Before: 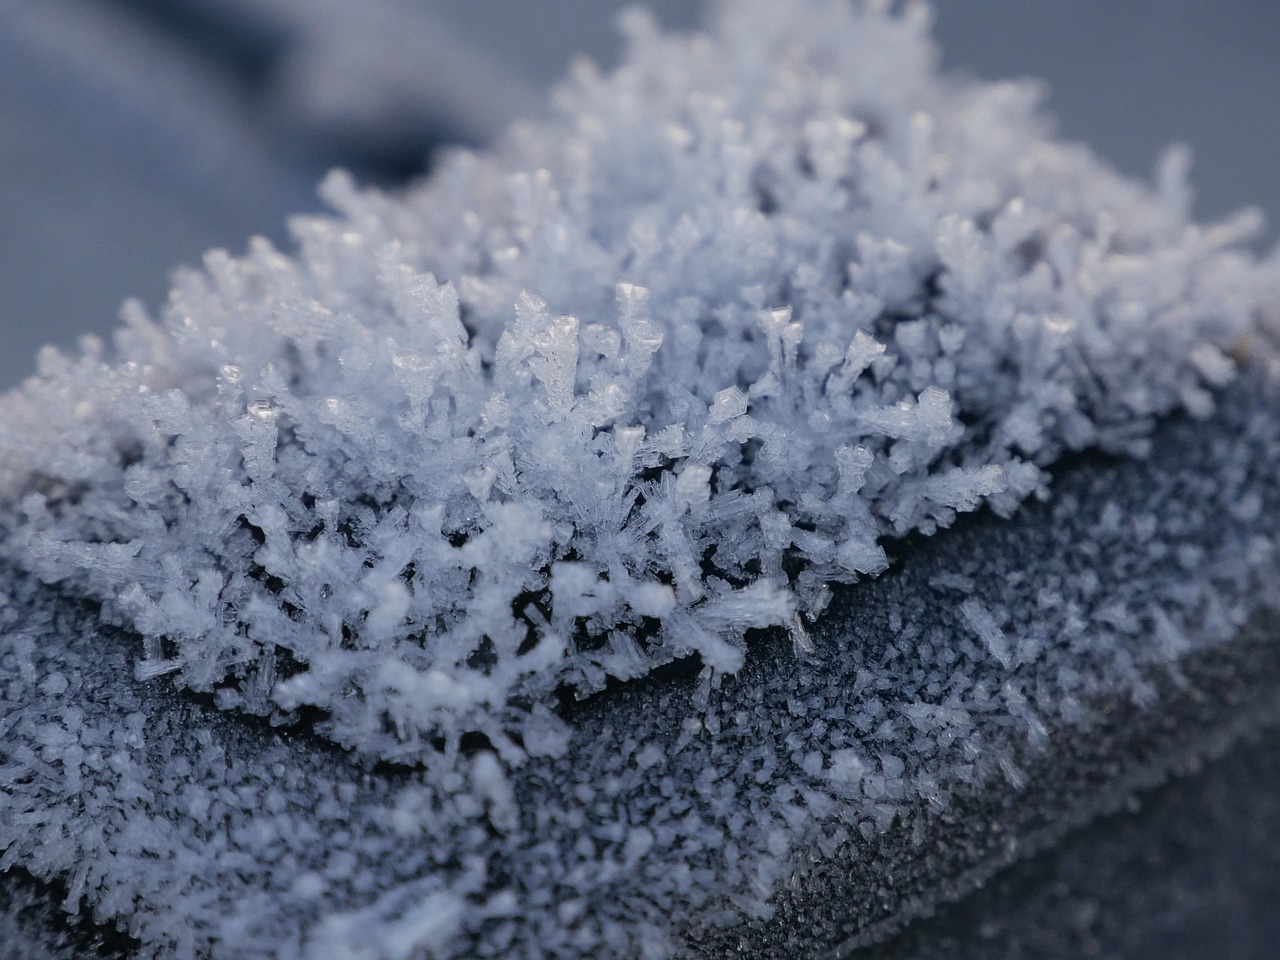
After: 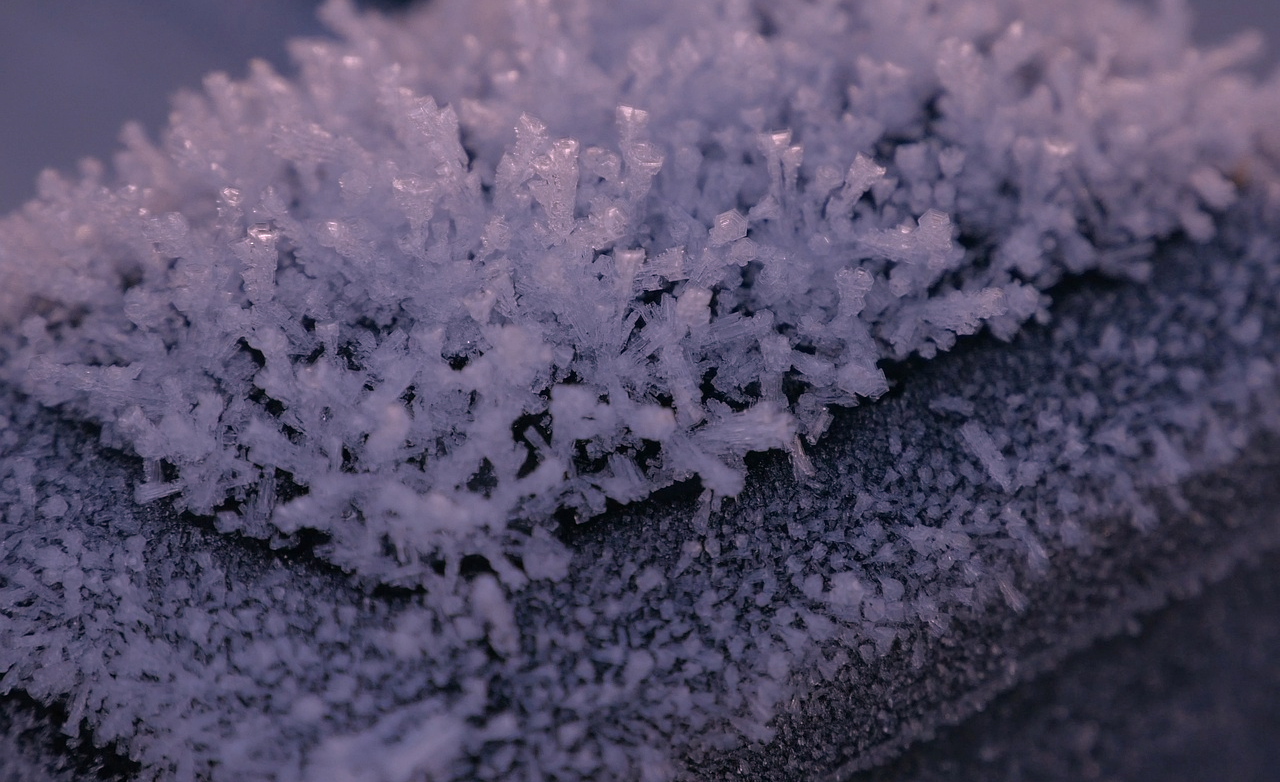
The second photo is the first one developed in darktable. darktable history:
base curve: curves: ch0 [(0, 0) (0.826, 0.587) (1, 1)]
crop and rotate: top 18.507%
white balance: red 1.188, blue 1.11
